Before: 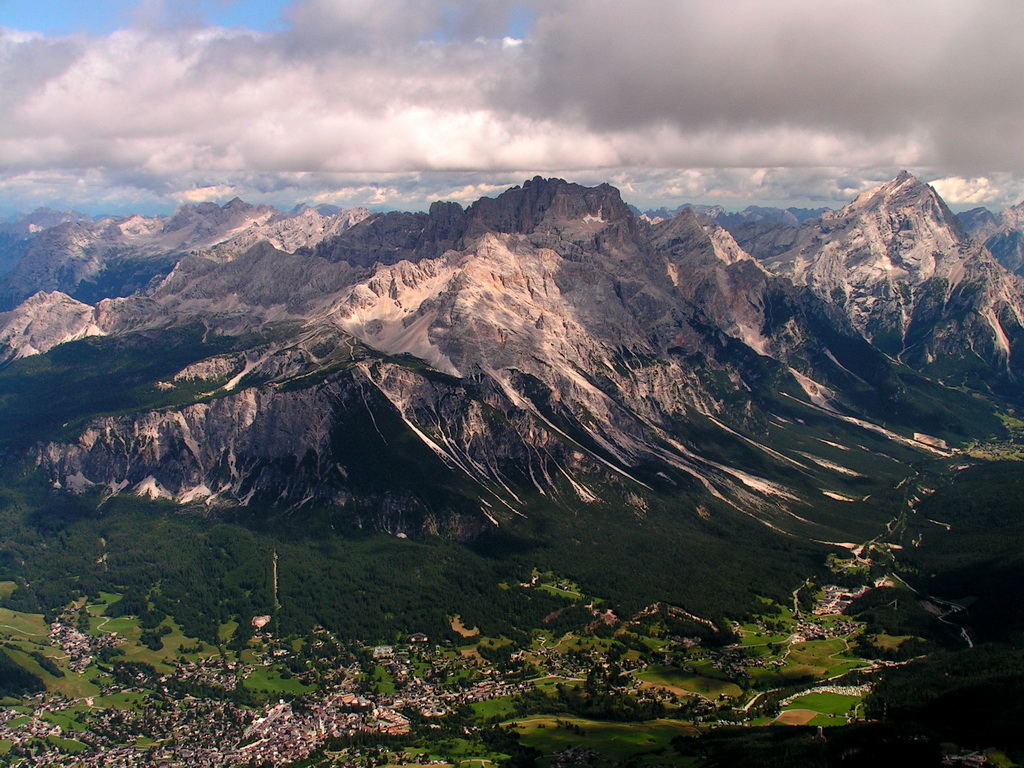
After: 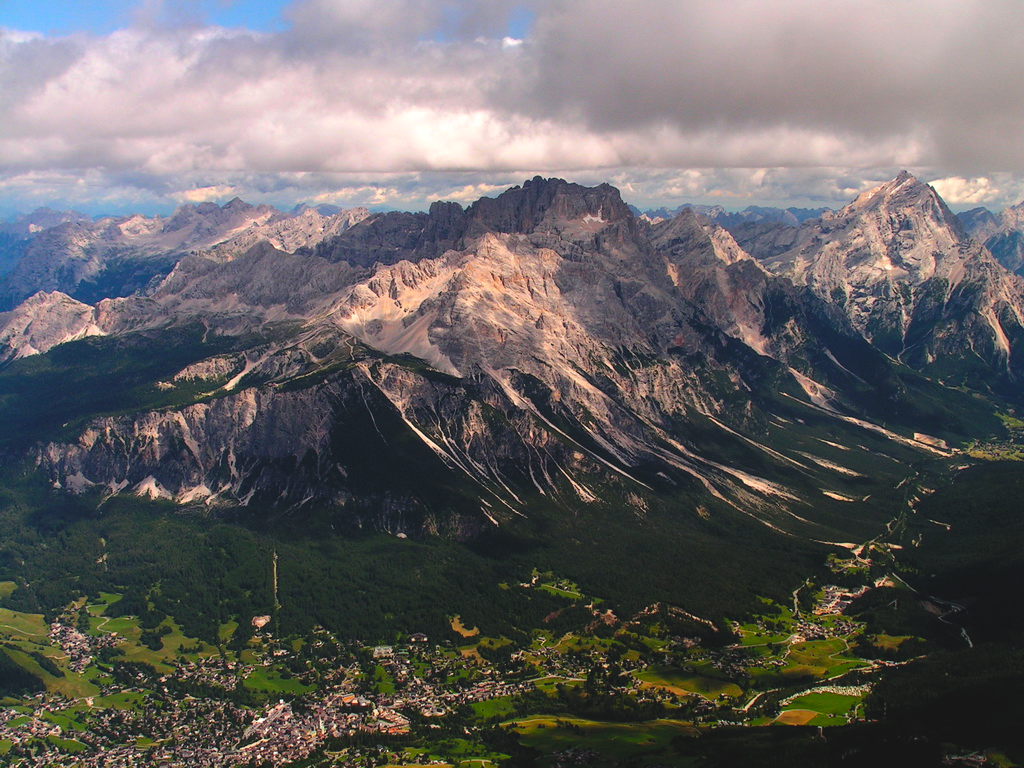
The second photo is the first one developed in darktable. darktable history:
color balance rgb: power › luminance -14.983%, global offset › luminance 1.5%, perceptual saturation grading › global saturation 30.015%, perceptual brilliance grading › mid-tones 9.673%, perceptual brilliance grading › shadows 15.372%
